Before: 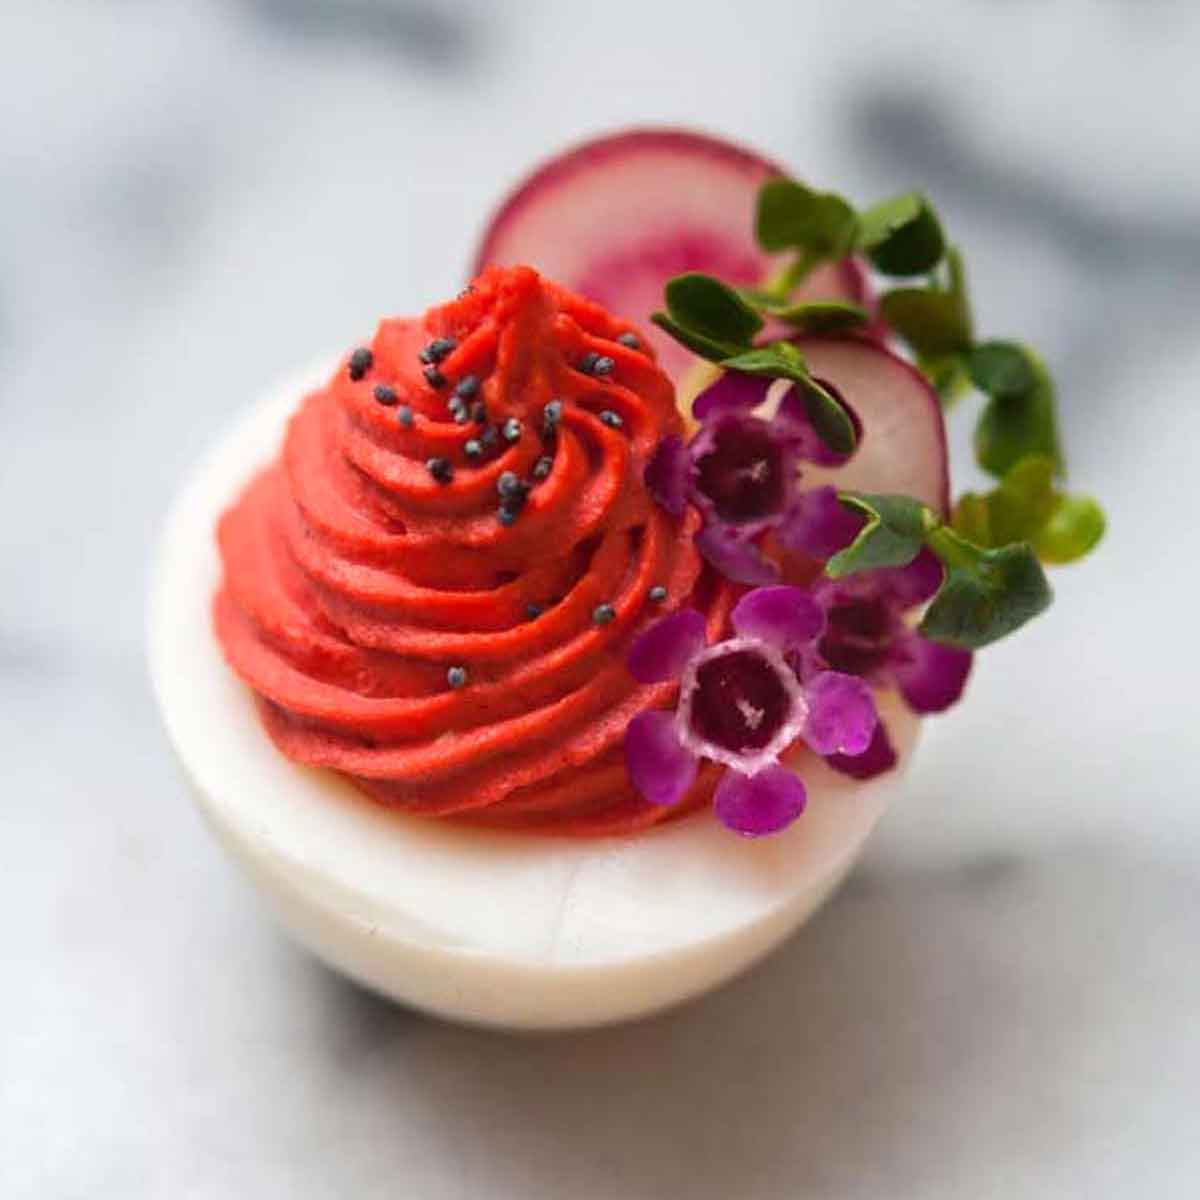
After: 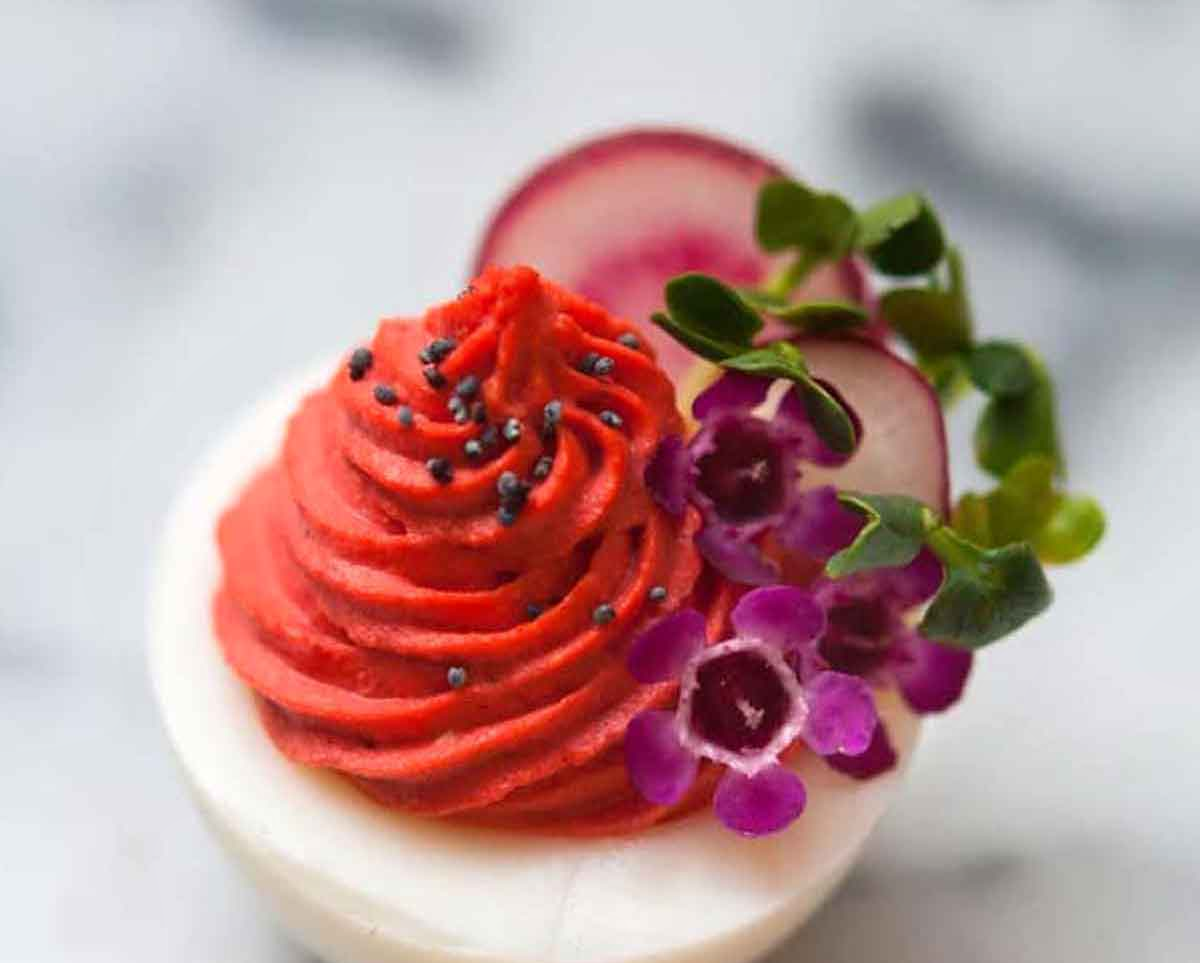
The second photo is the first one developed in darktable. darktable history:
crop: bottom 19.674%
tone equalizer: mask exposure compensation -0.496 EV
